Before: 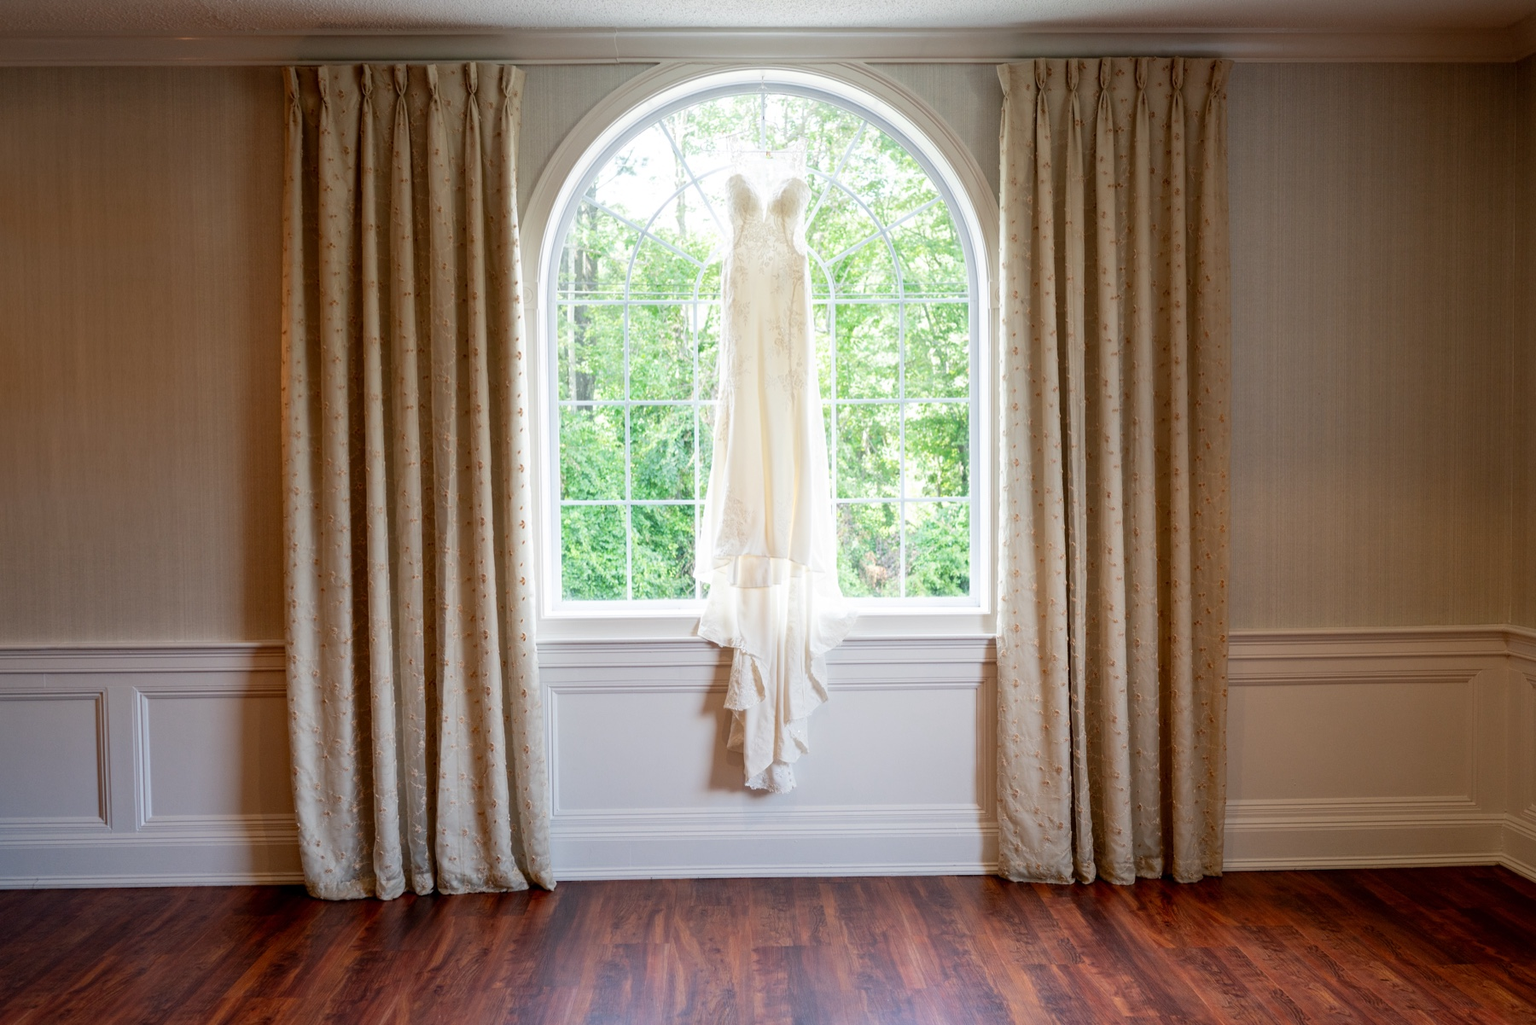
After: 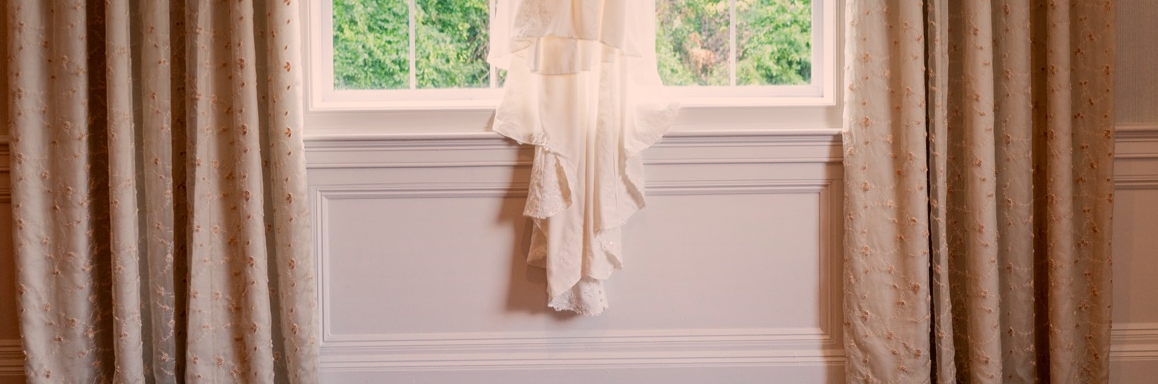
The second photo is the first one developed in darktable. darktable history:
crop: left 18.091%, top 51.13%, right 17.525%, bottom 16.85%
graduated density: on, module defaults
white balance: red 1.127, blue 0.943
